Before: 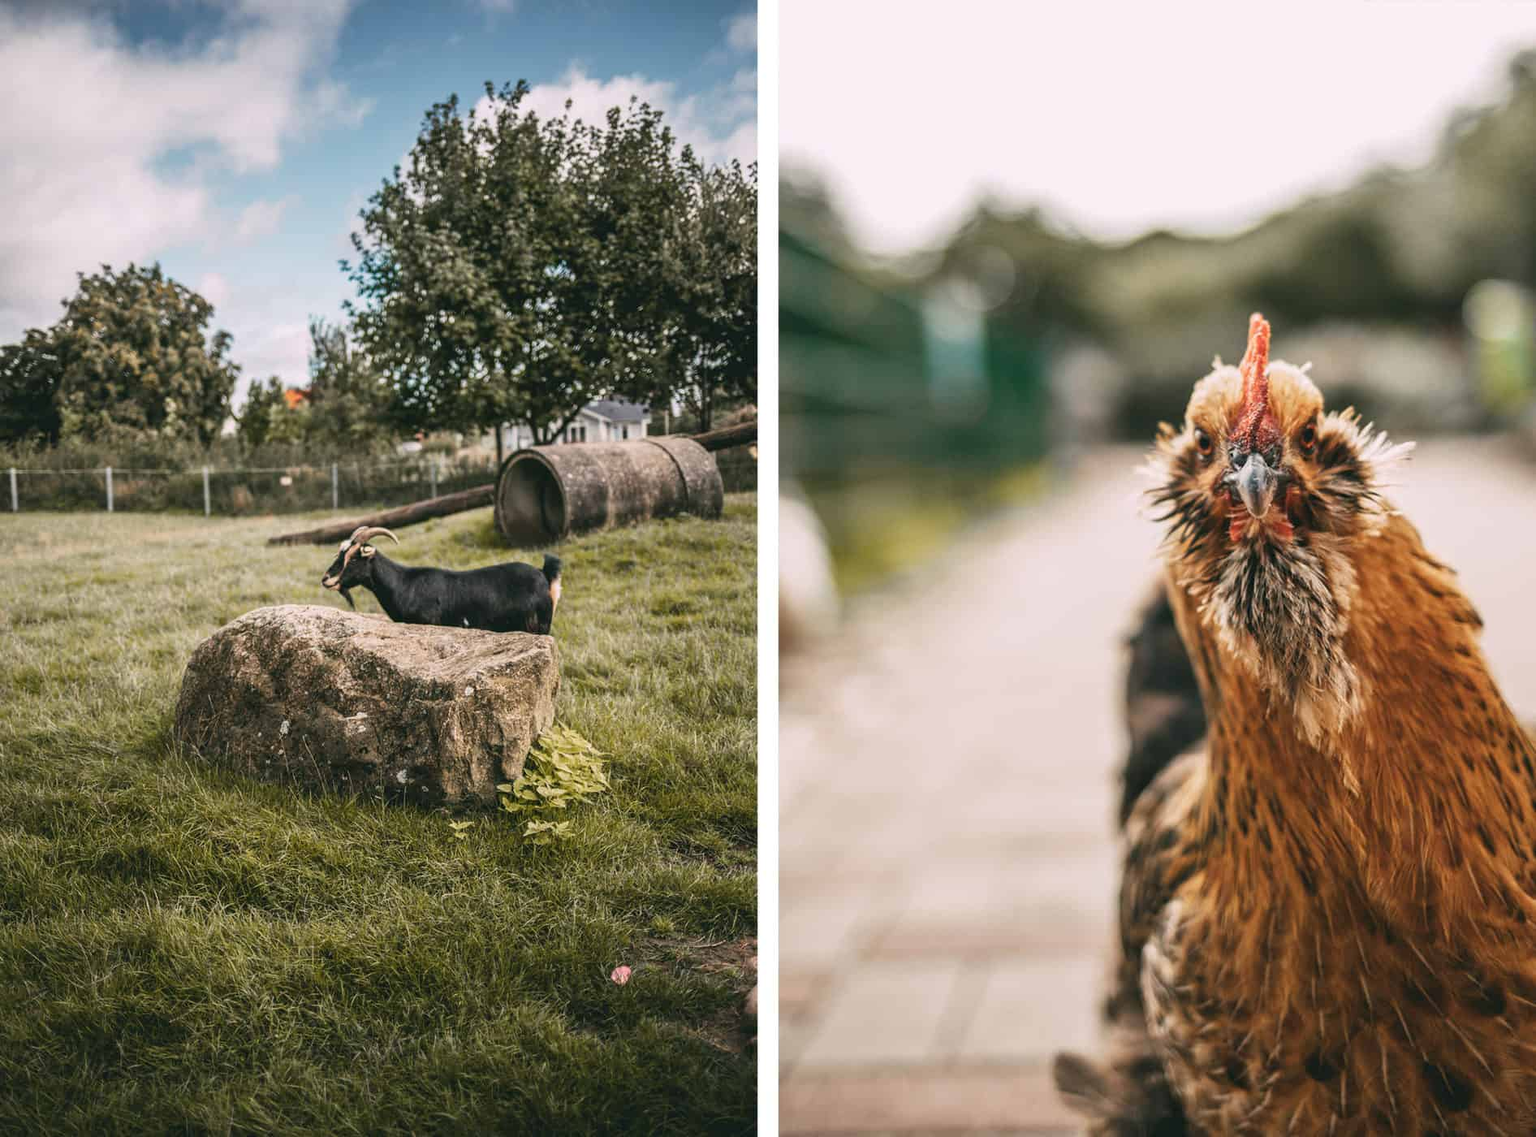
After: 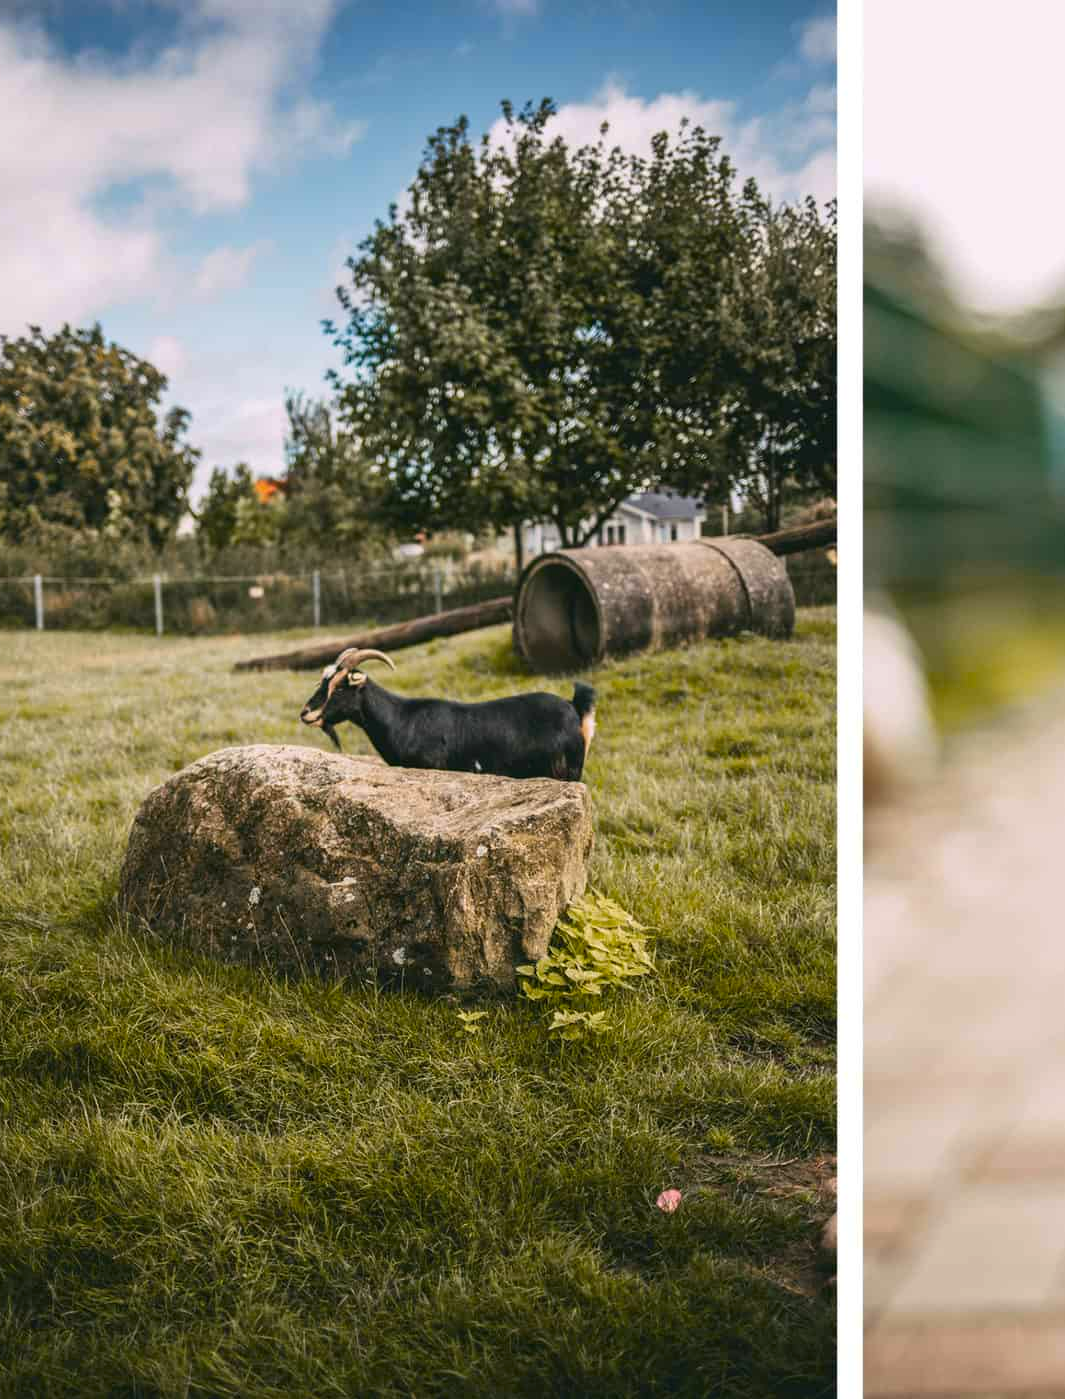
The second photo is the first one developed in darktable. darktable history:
contrast brightness saturation: brightness -0.02, saturation 0.35
color contrast: green-magenta contrast 0.81
crop: left 5.114%, right 38.589%
